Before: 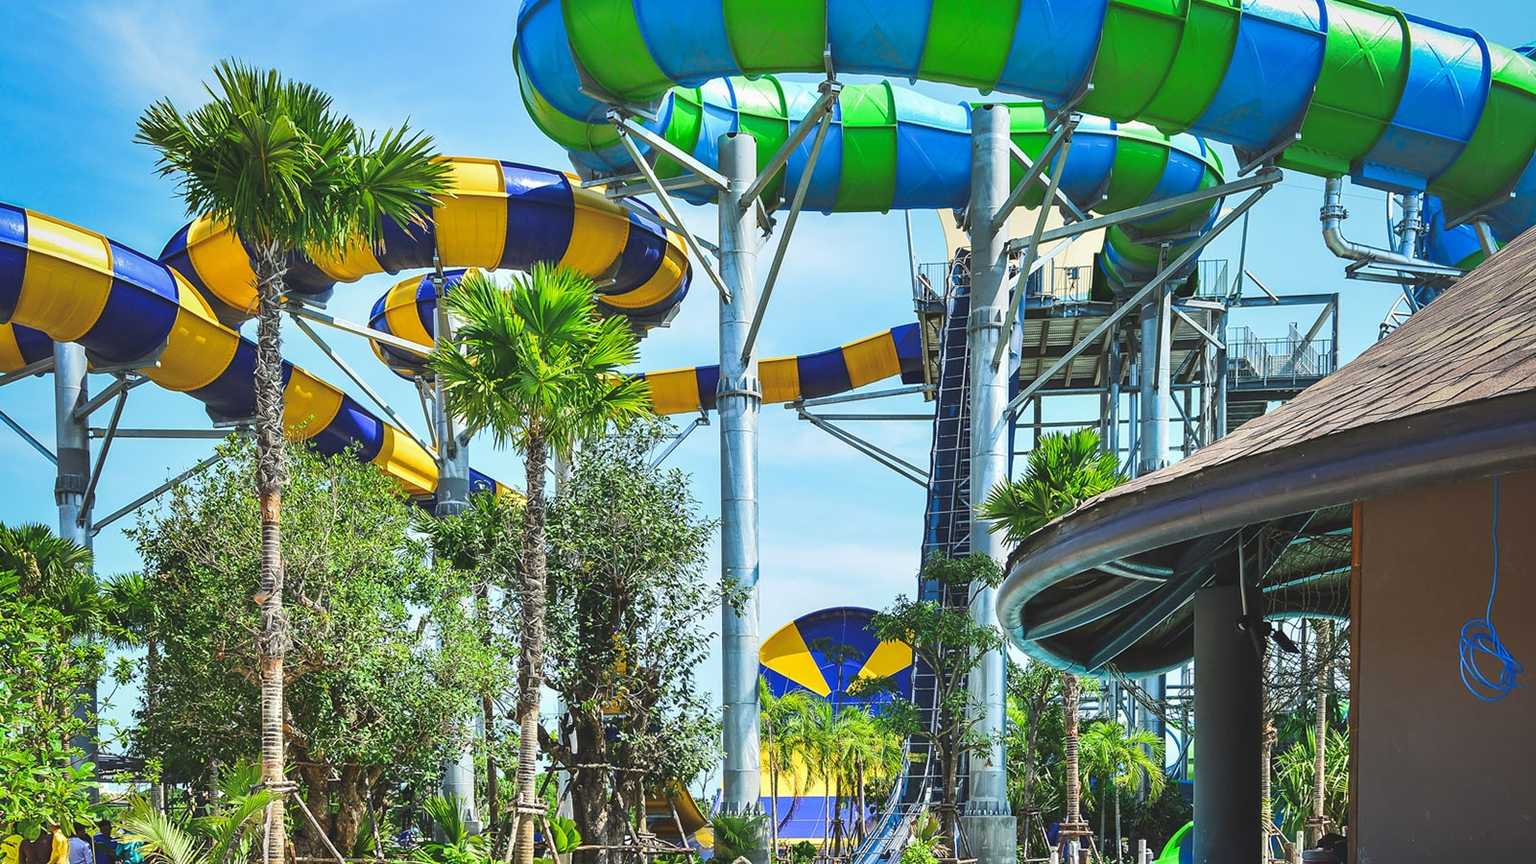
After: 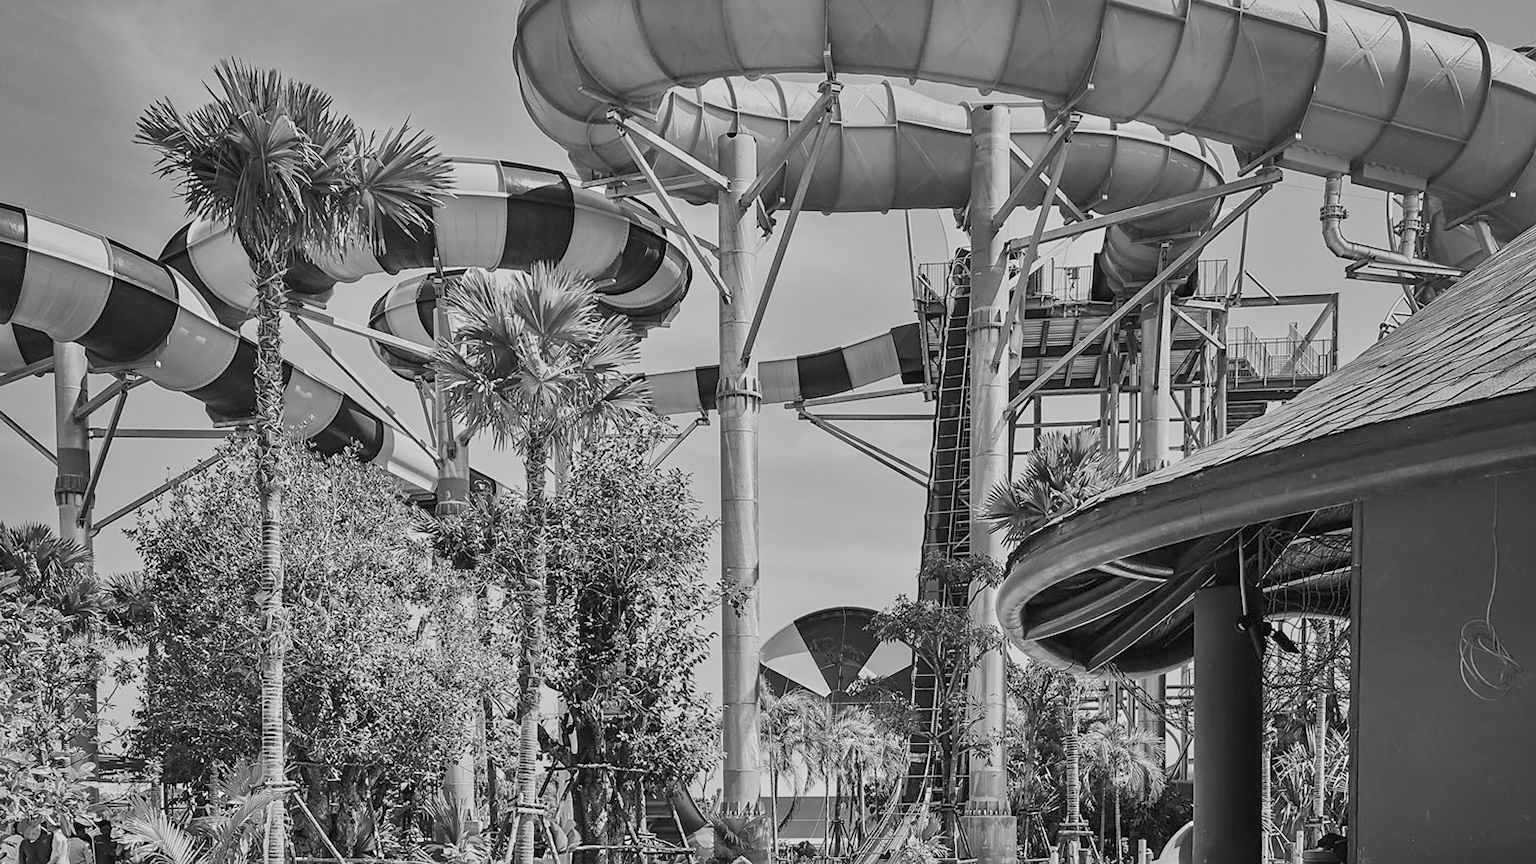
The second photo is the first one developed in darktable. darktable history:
sharpen: amount 0.2
rgb levels: levels [[0.01, 0.419, 0.839], [0, 0.5, 1], [0, 0.5, 1]]
monochrome: on, module defaults
tone equalizer: -8 EV -0.002 EV, -7 EV 0.005 EV, -6 EV -0.008 EV, -5 EV 0.007 EV, -4 EV -0.042 EV, -3 EV -0.233 EV, -2 EV -0.662 EV, -1 EV -0.983 EV, +0 EV -0.969 EV, smoothing diameter 2%, edges refinement/feathering 20, mask exposure compensation -1.57 EV, filter diffusion 5
